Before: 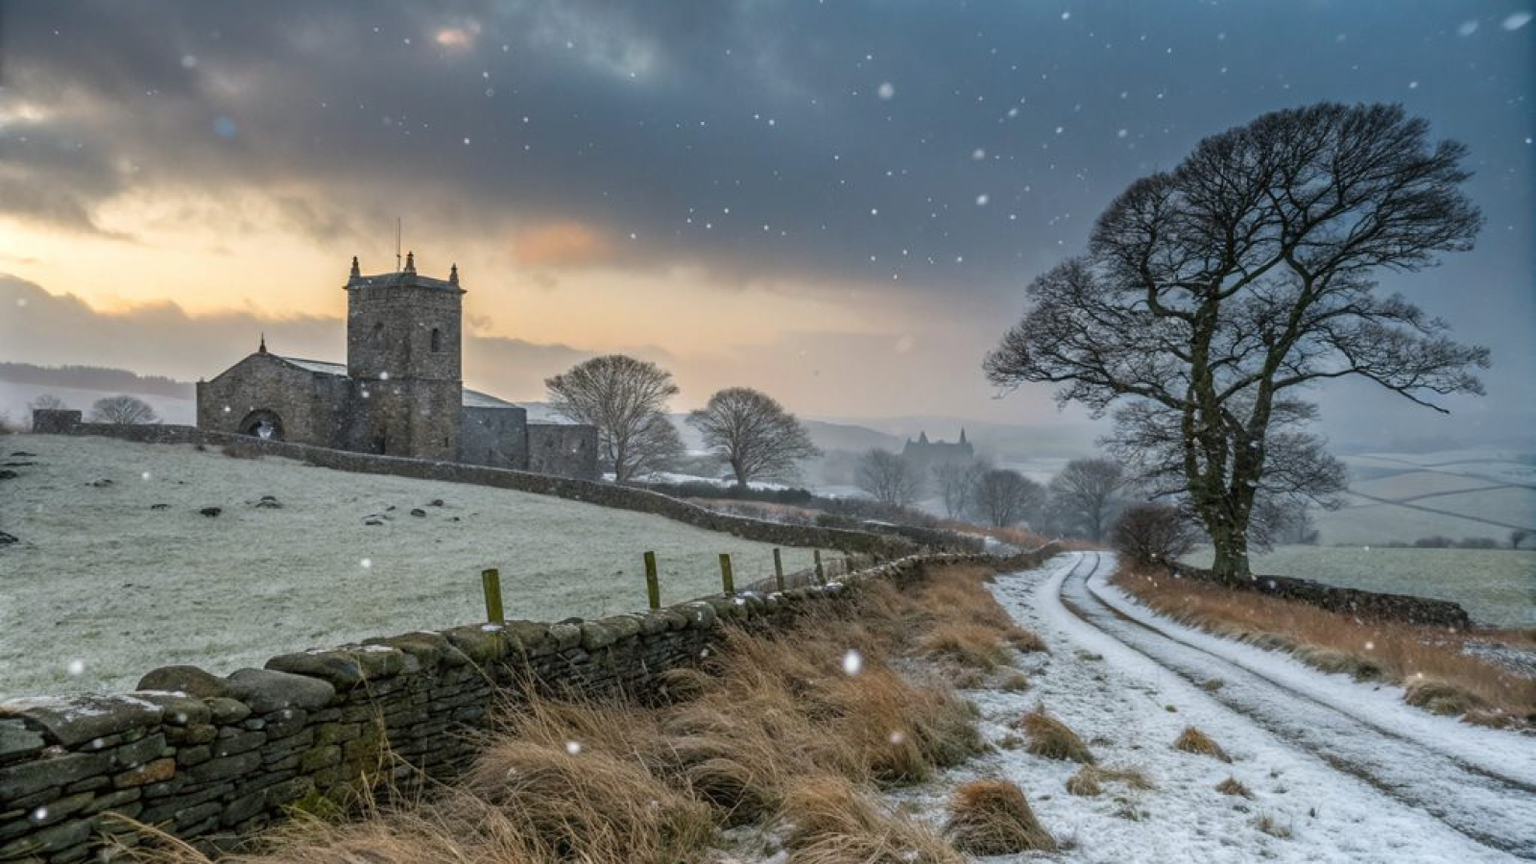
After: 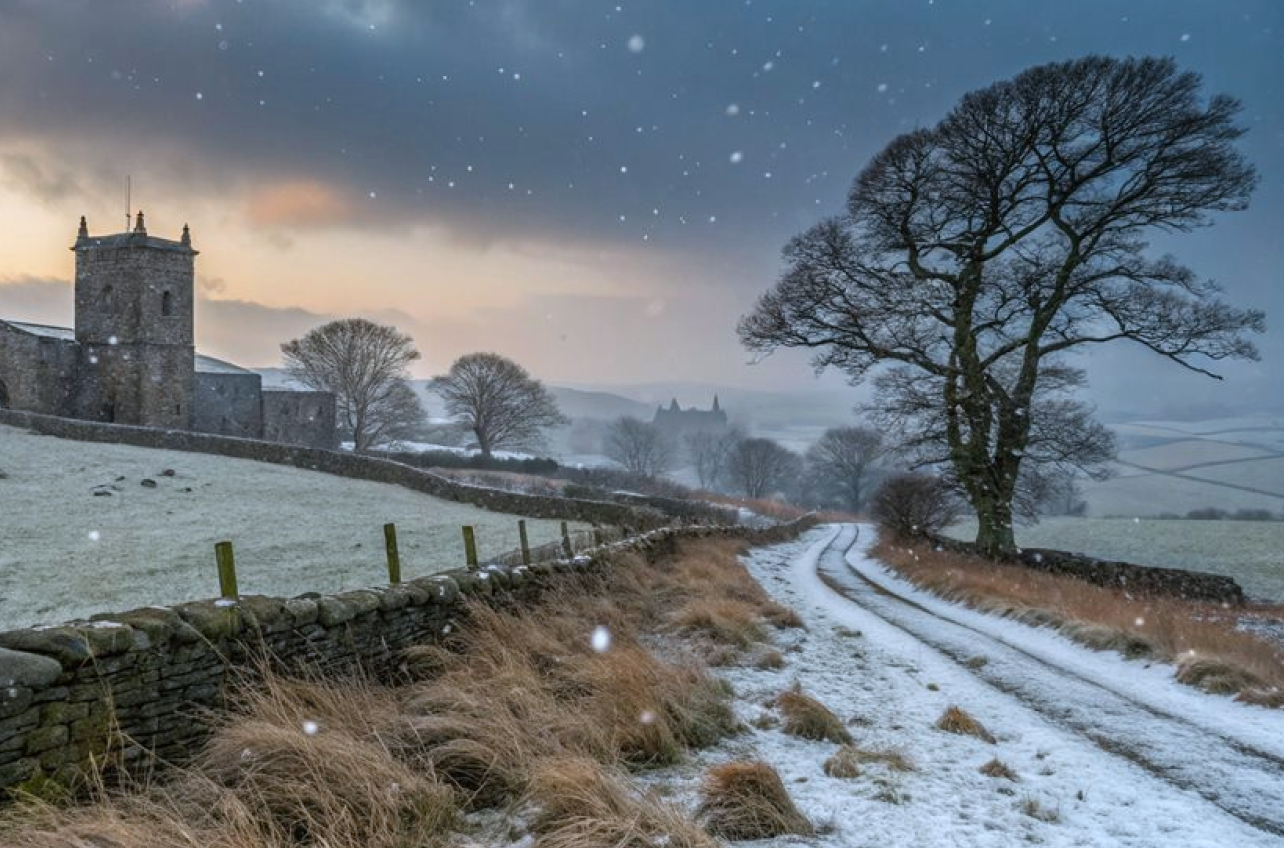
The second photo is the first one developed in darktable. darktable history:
crop and rotate: left 17.959%, top 5.771%, right 1.742%
color correction: highlights a* -0.772, highlights b* -8.92
